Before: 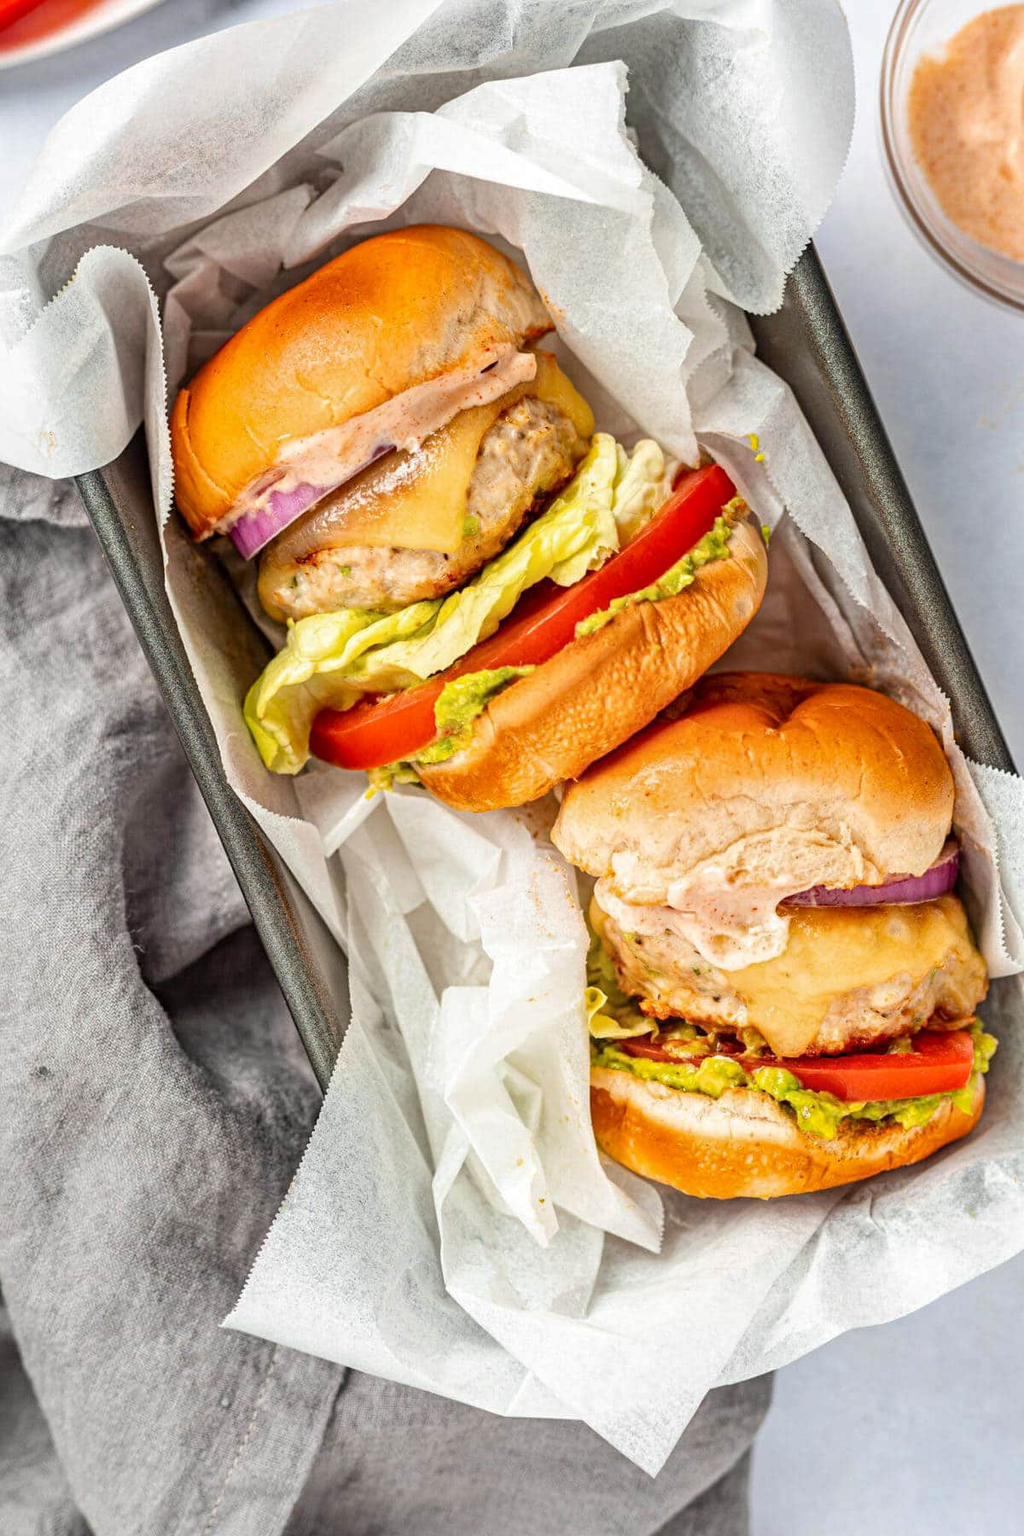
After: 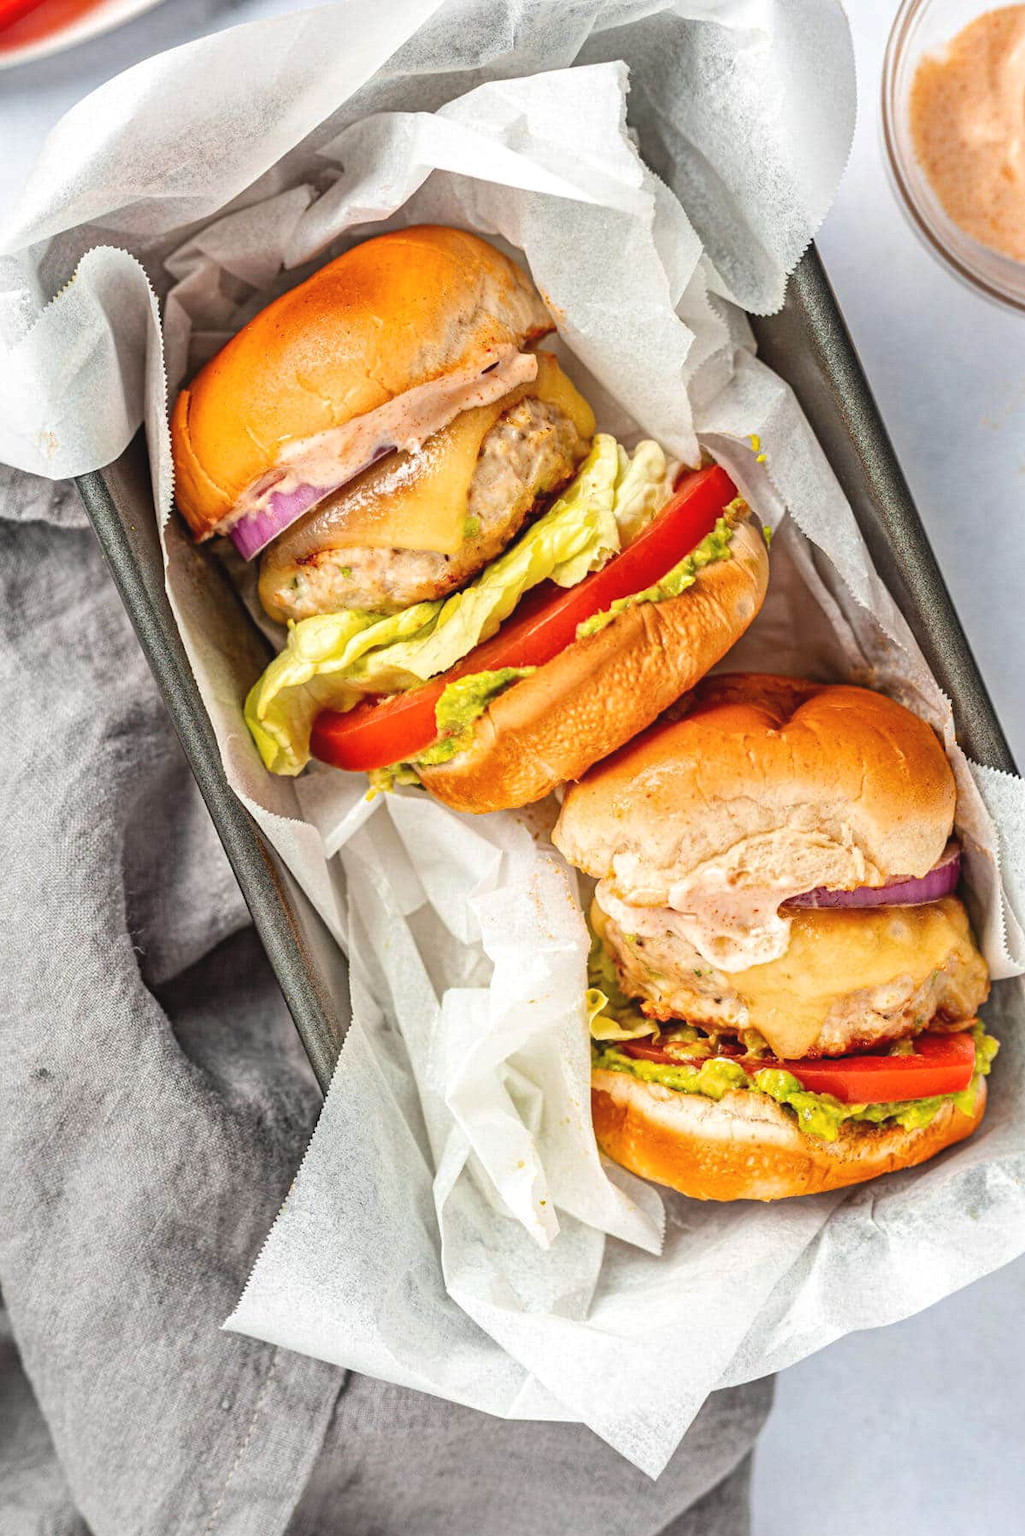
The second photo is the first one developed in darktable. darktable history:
exposure: black level correction -0.004, exposure 0.056 EV, compensate highlight preservation false
crop: top 0.026%, bottom 0.139%
